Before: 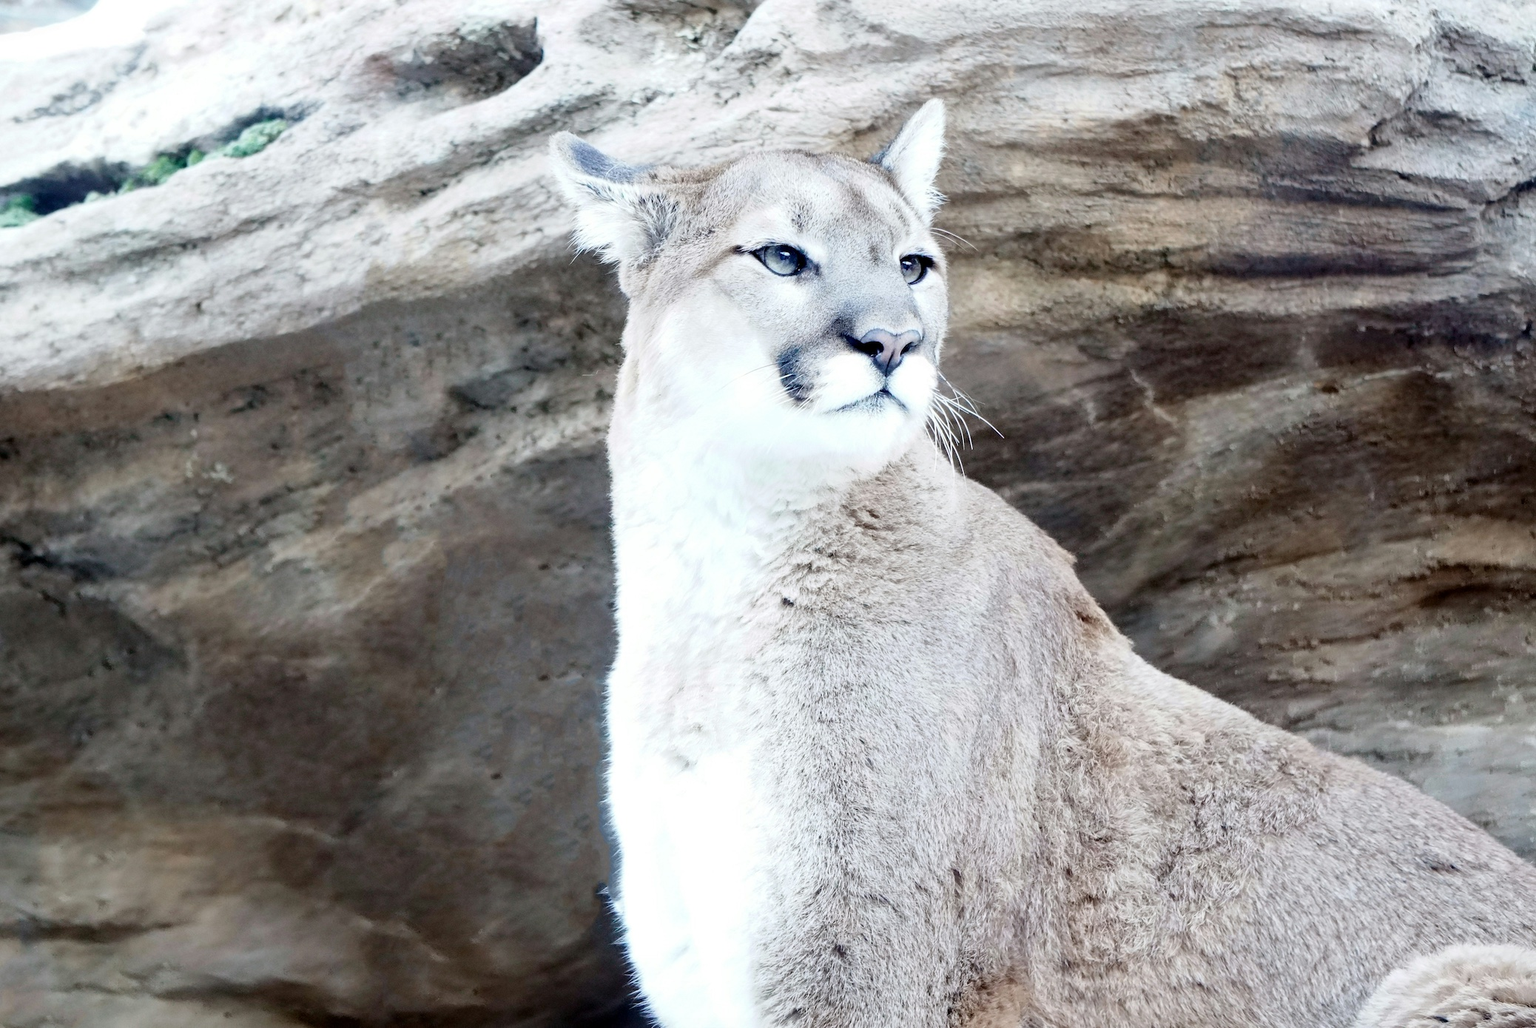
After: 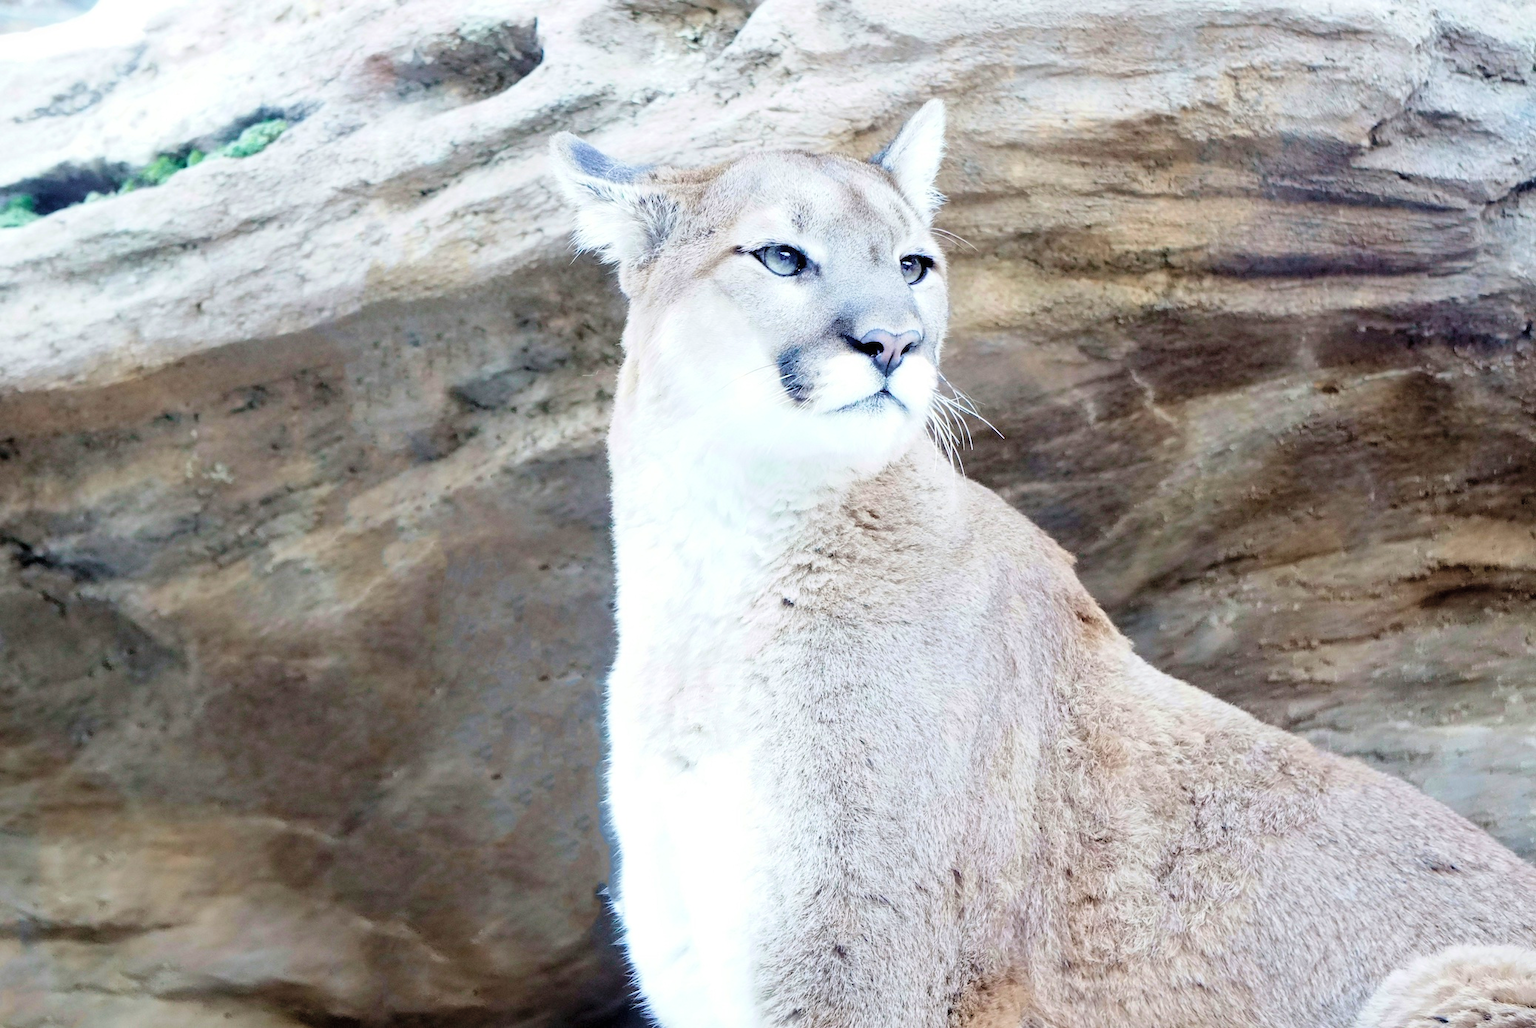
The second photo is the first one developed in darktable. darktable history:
contrast brightness saturation: brightness 0.152
velvia: strength 36.94%
